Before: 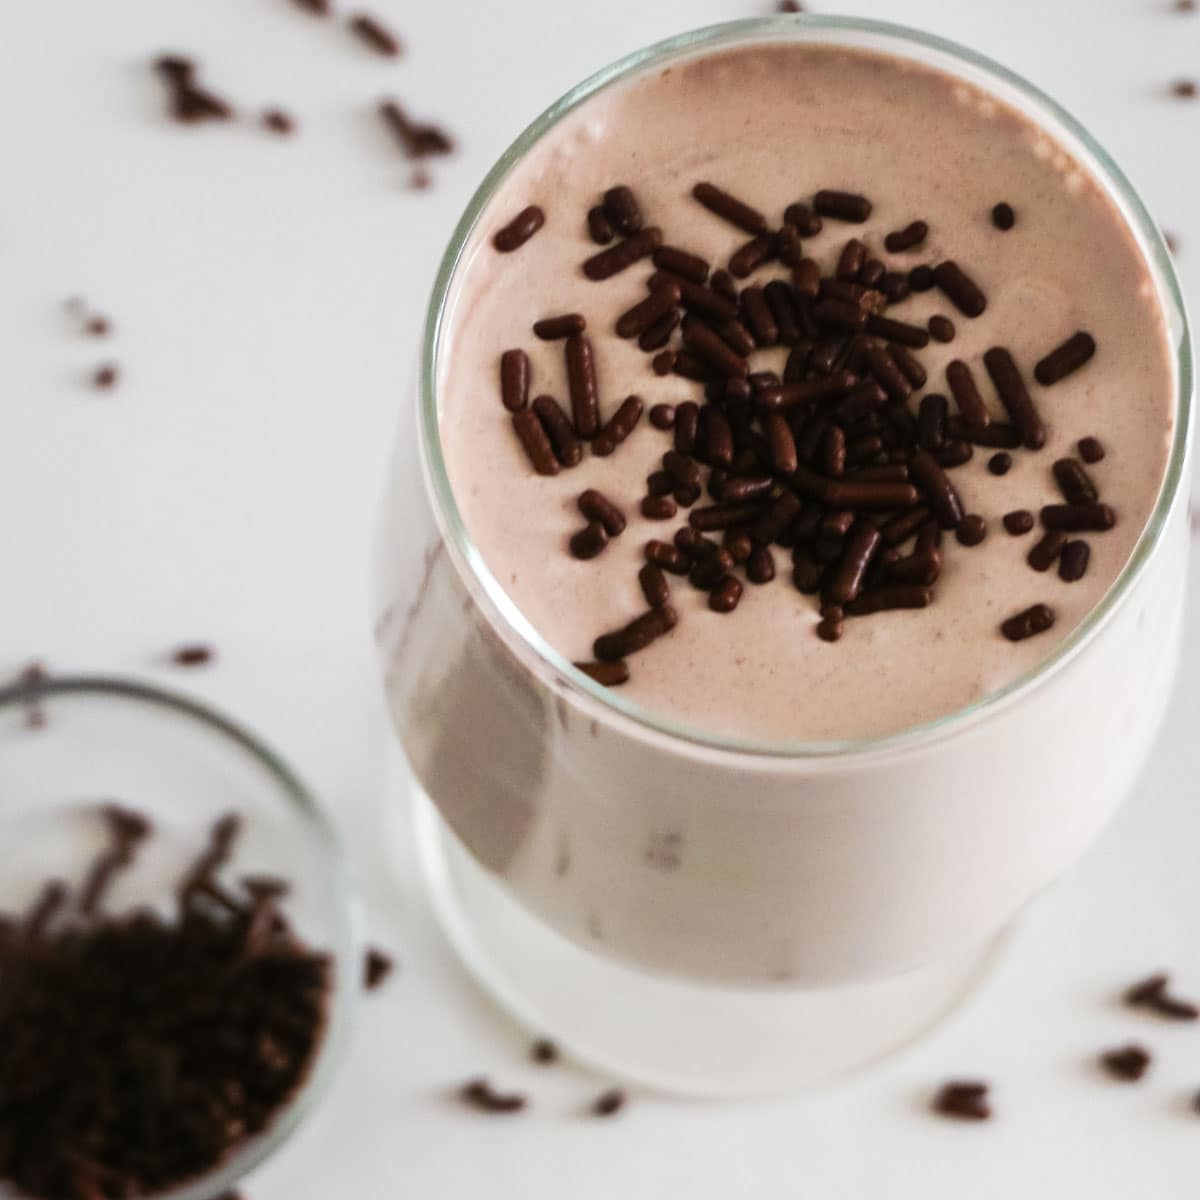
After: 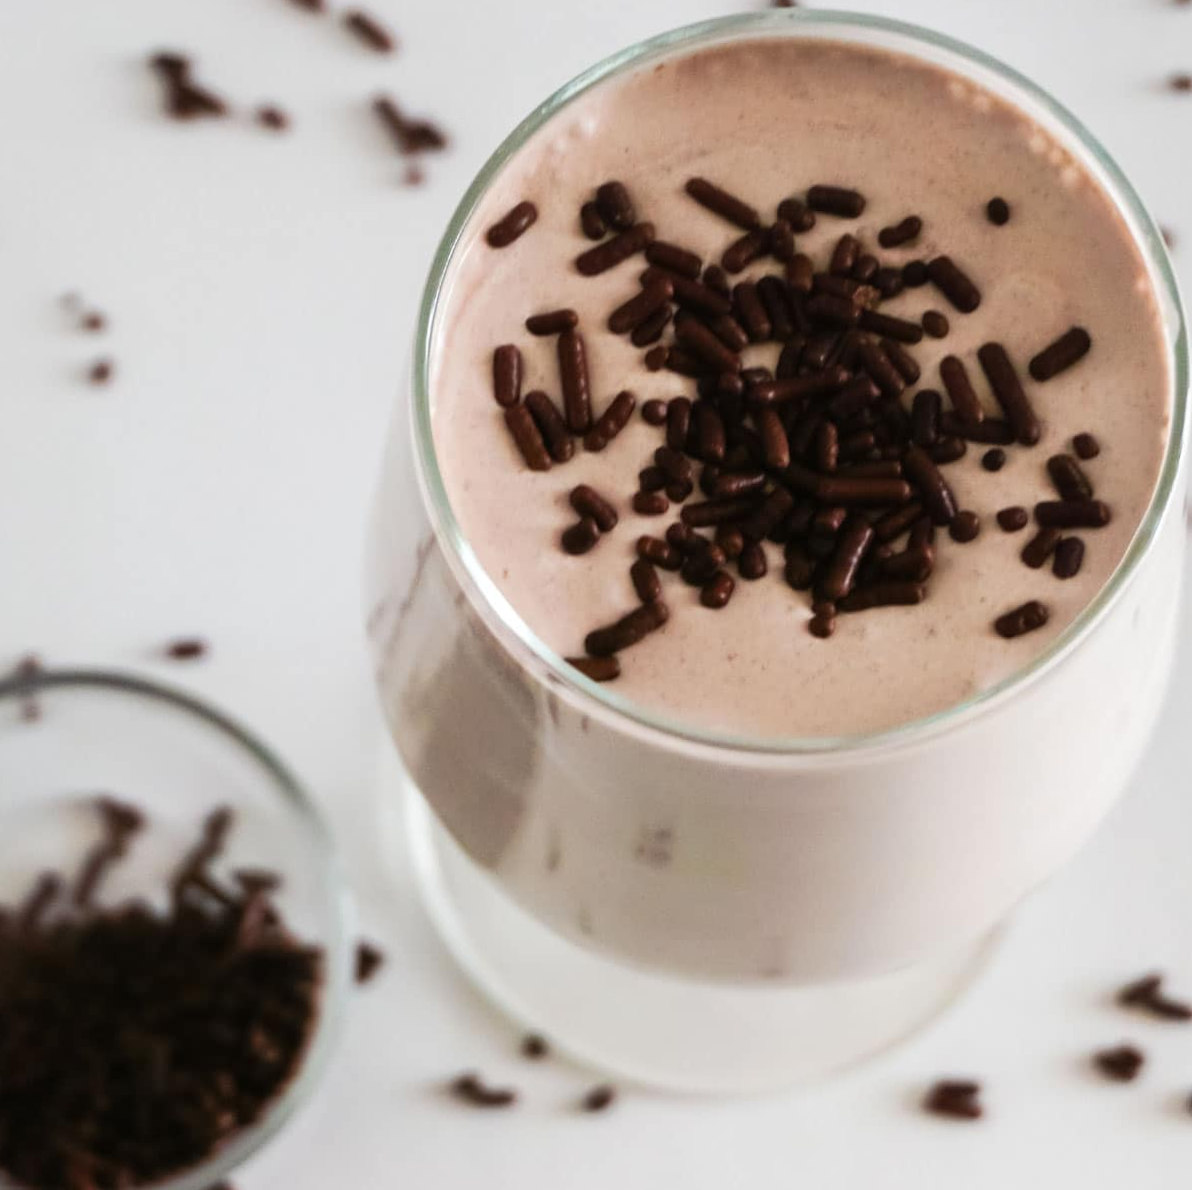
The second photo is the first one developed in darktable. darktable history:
rgb curve: mode RGB, independent channels
rotate and perspective: rotation 0.192°, lens shift (horizontal) -0.015, crop left 0.005, crop right 0.996, crop top 0.006, crop bottom 0.99
